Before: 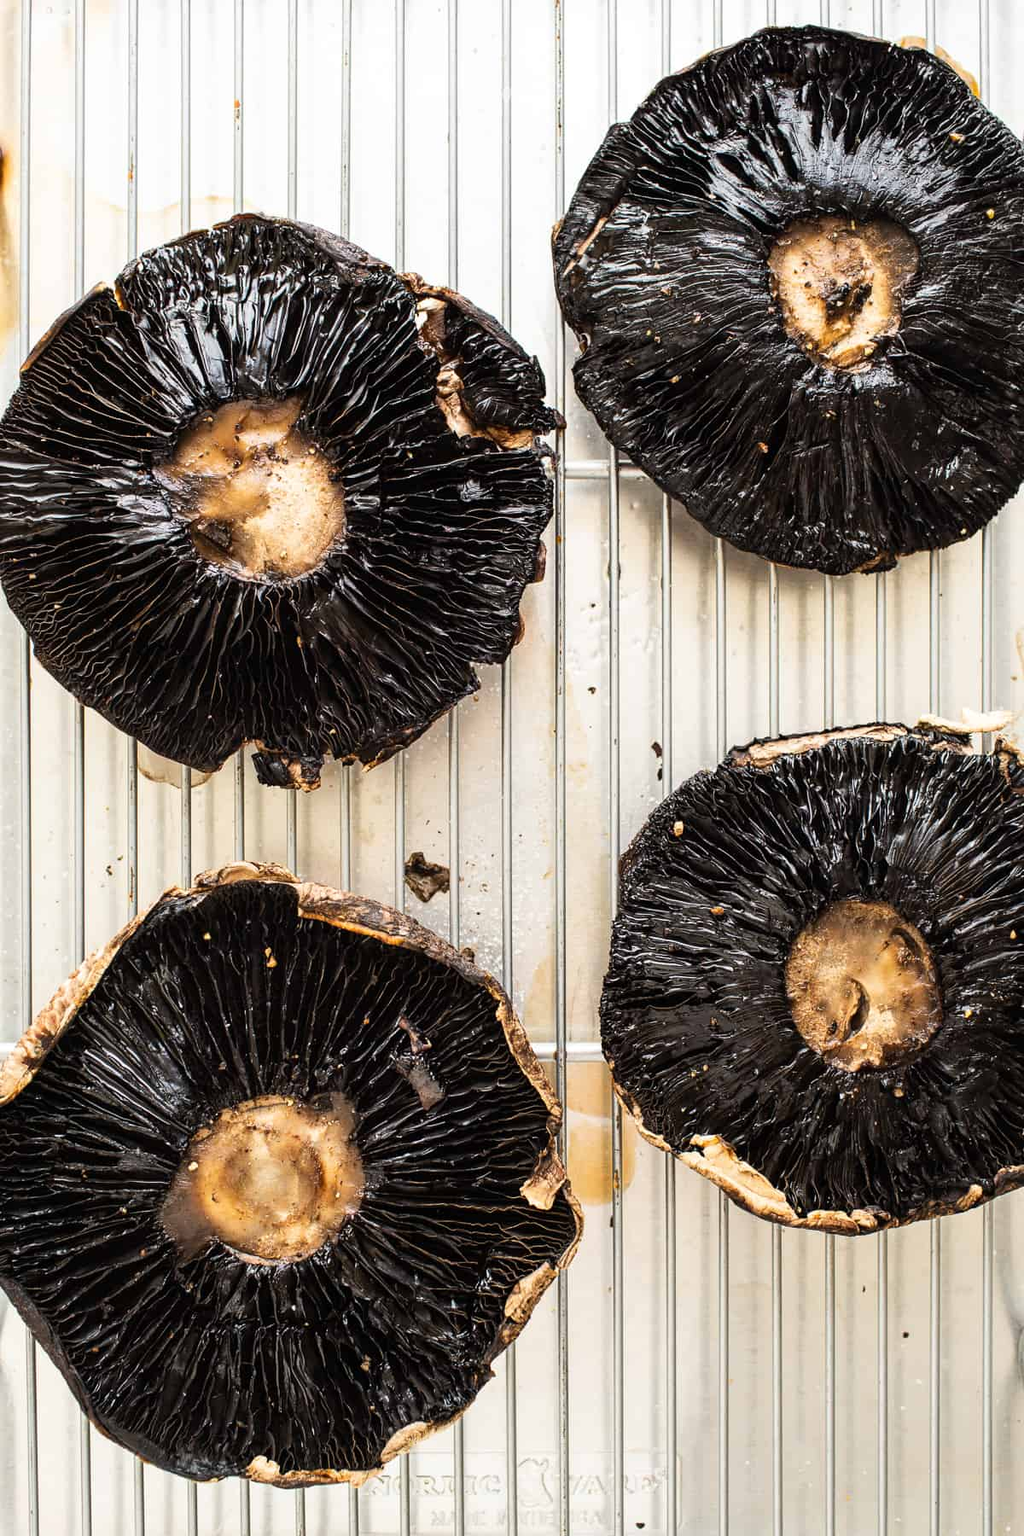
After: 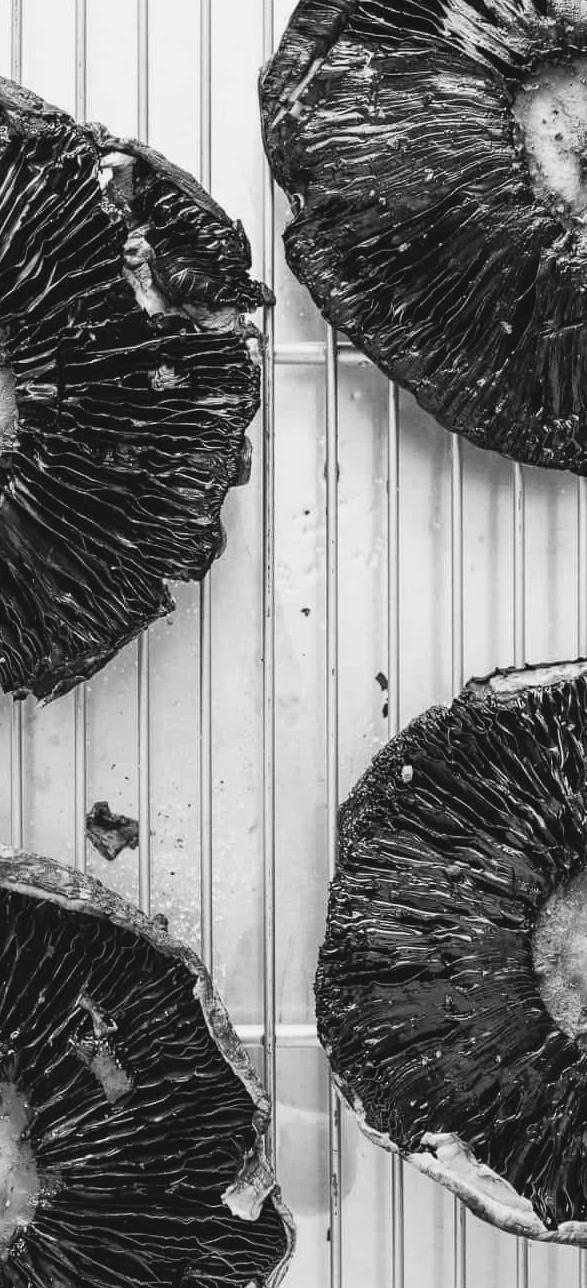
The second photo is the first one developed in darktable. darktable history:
contrast brightness saturation: contrast -0.093, brightness 0.048, saturation 0.08
crop: left 32.334%, top 10.951%, right 18.724%, bottom 17.459%
color calibration: output gray [0.23, 0.37, 0.4, 0], illuminant same as pipeline (D50), adaptation none (bypass), x 0.332, y 0.333, temperature 5003.16 K
